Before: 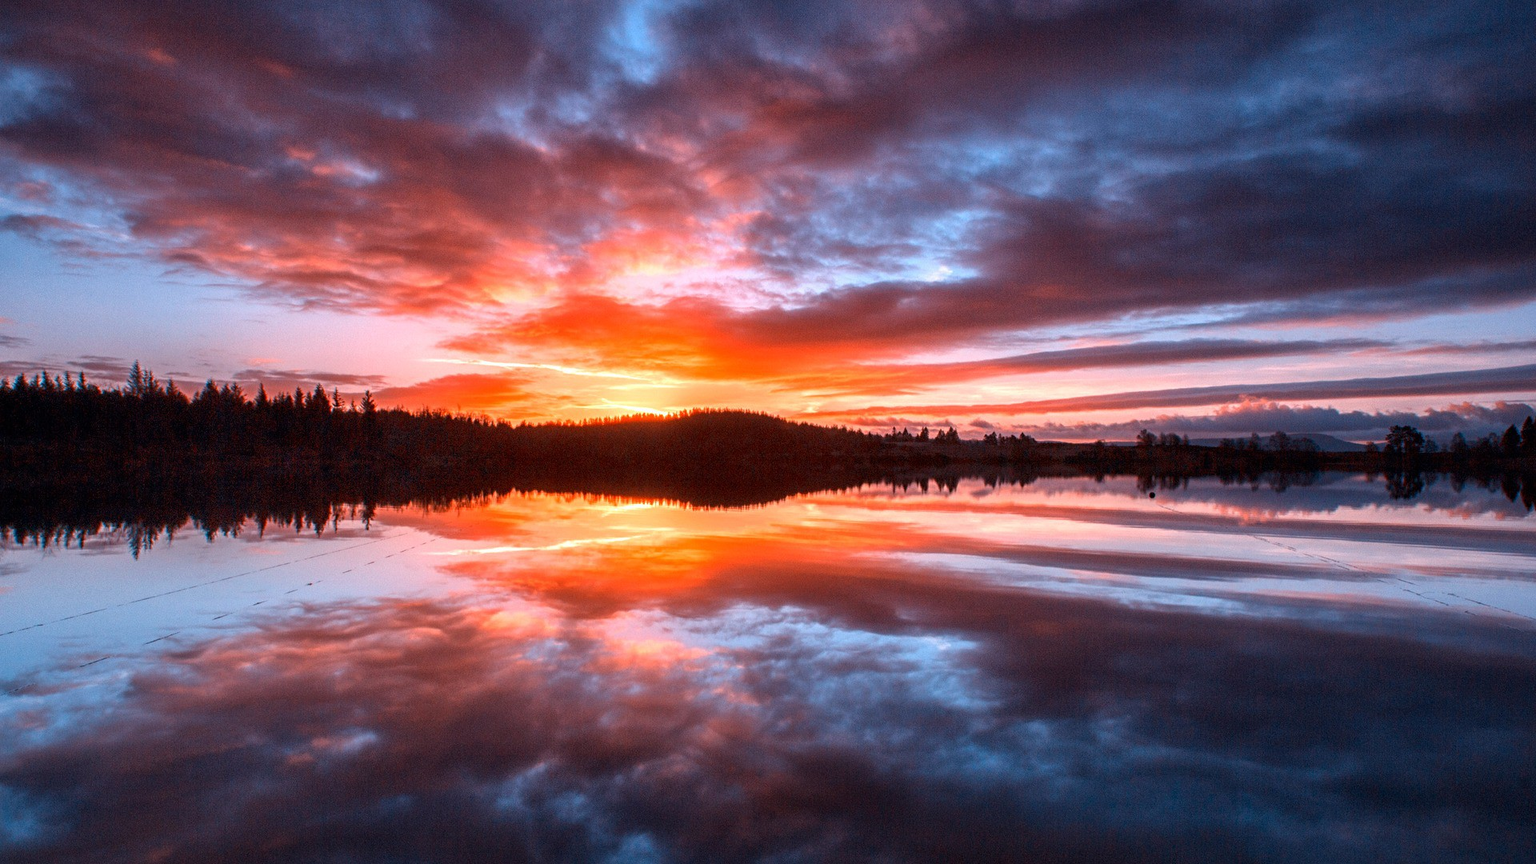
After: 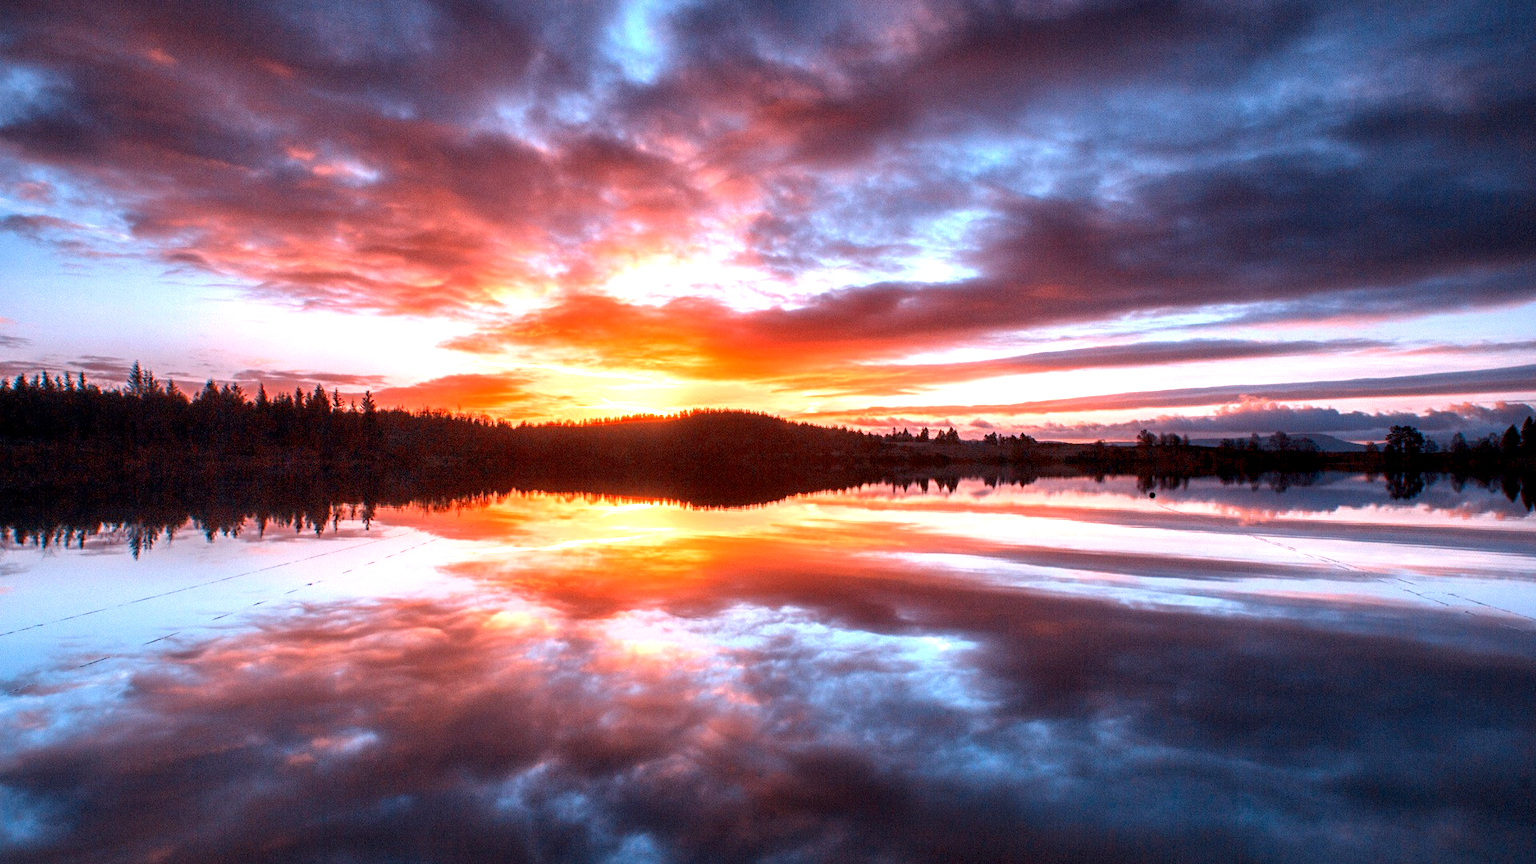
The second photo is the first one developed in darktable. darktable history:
contrast equalizer: y [[0.579, 0.58, 0.505, 0.5, 0.5, 0.5], [0.5 ×6], [0.5 ×6], [0 ×6], [0 ×6]]
exposure: exposure 0.74 EV, compensate highlight preservation false
